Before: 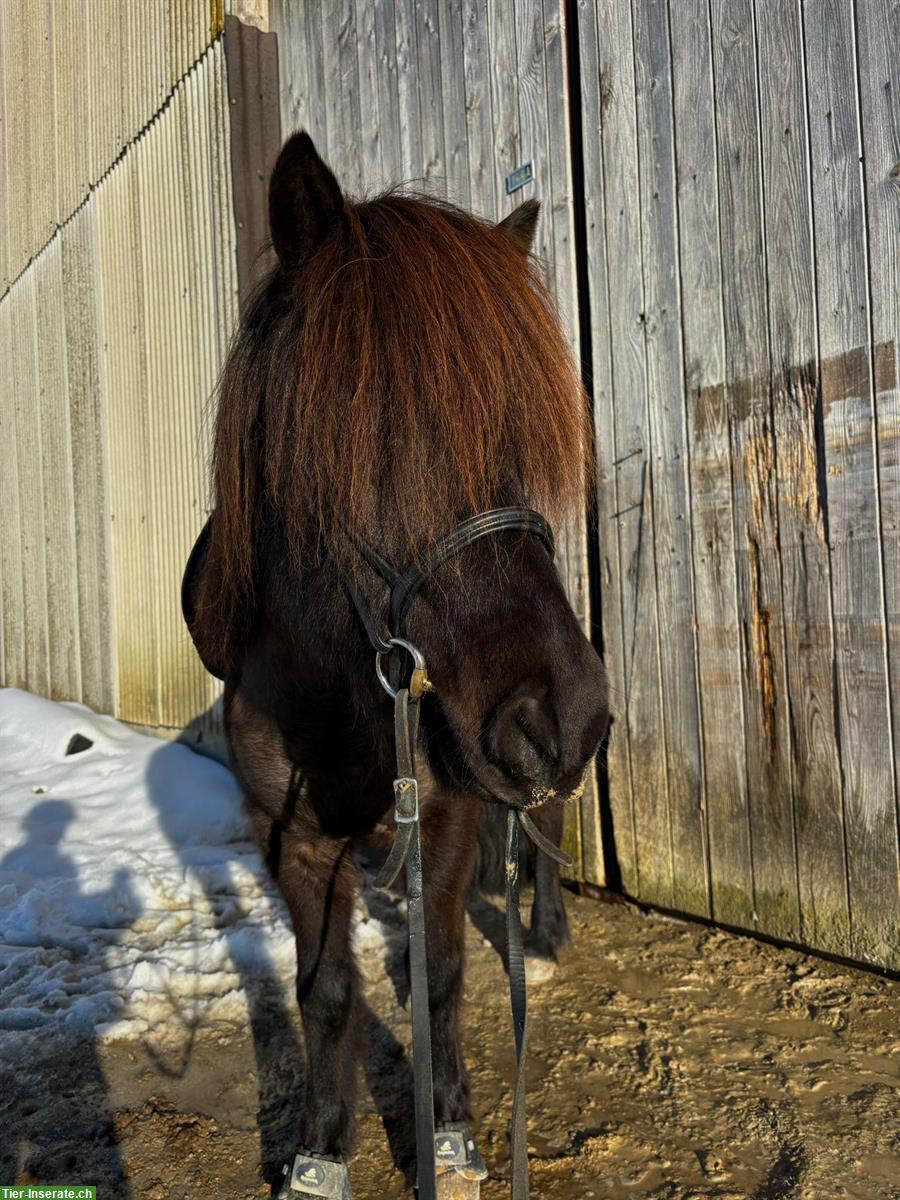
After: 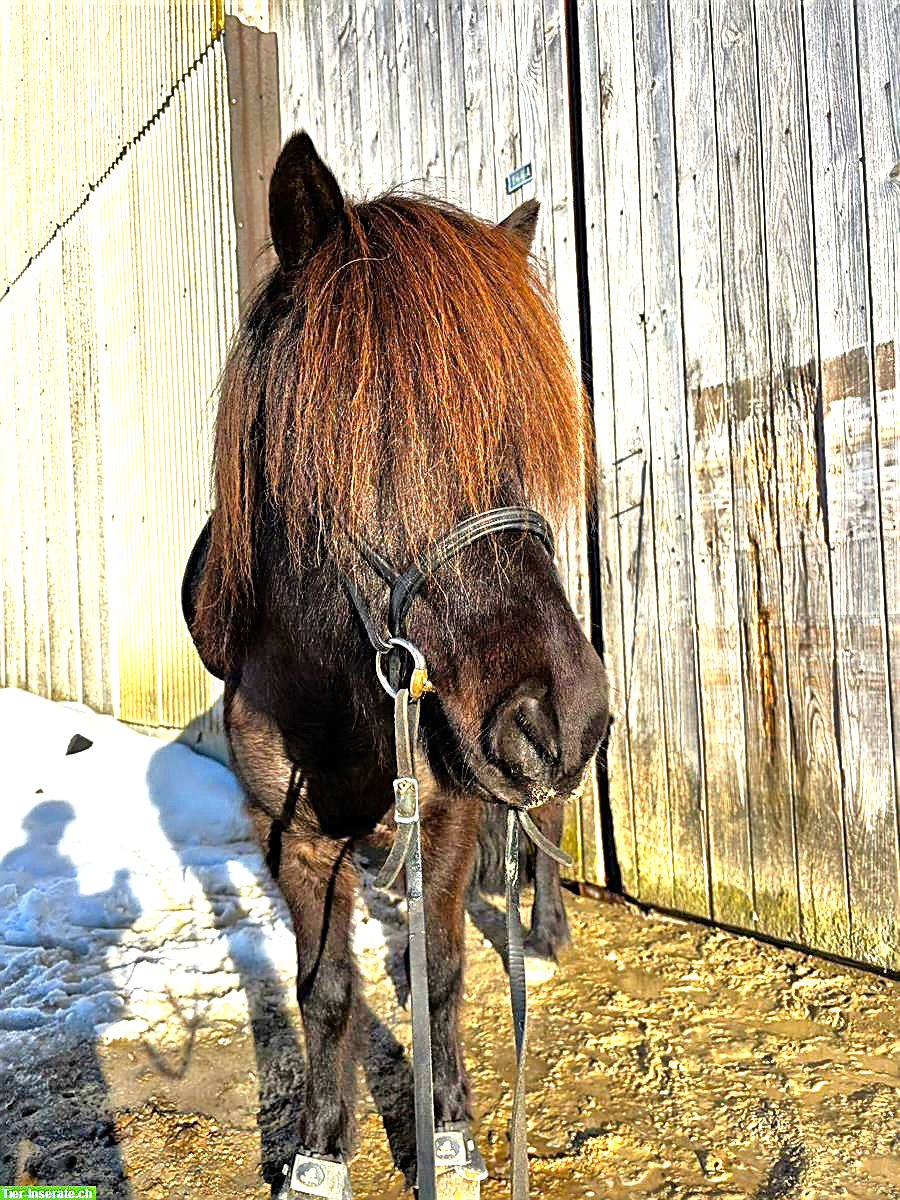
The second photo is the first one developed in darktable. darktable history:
exposure: black level correction 0, exposure 1.096 EV, compensate highlight preservation false
tone equalizer: -7 EV 0.141 EV, -6 EV 0.579 EV, -5 EV 1.14 EV, -4 EV 1.36 EV, -3 EV 1.15 EV, -2 EV 0.6 EV, -1 EV 0.146 EV, mask exposure compensation -0.514 EV
color balance rgb: linear chroma grading › global chroma 9.114%, perceptual saturation grading › global saturation 1.527%, perceptual saturation grading › highlights -1.904%, perceptual saturation grading › mid-tones 4.223%, perceptual saturation grading › shadows 8.907%, perceptual brilliance grading › highlights 13.85%, perceptual brilliance grading › shadows -19.164%
sharpen: amount 0.753
